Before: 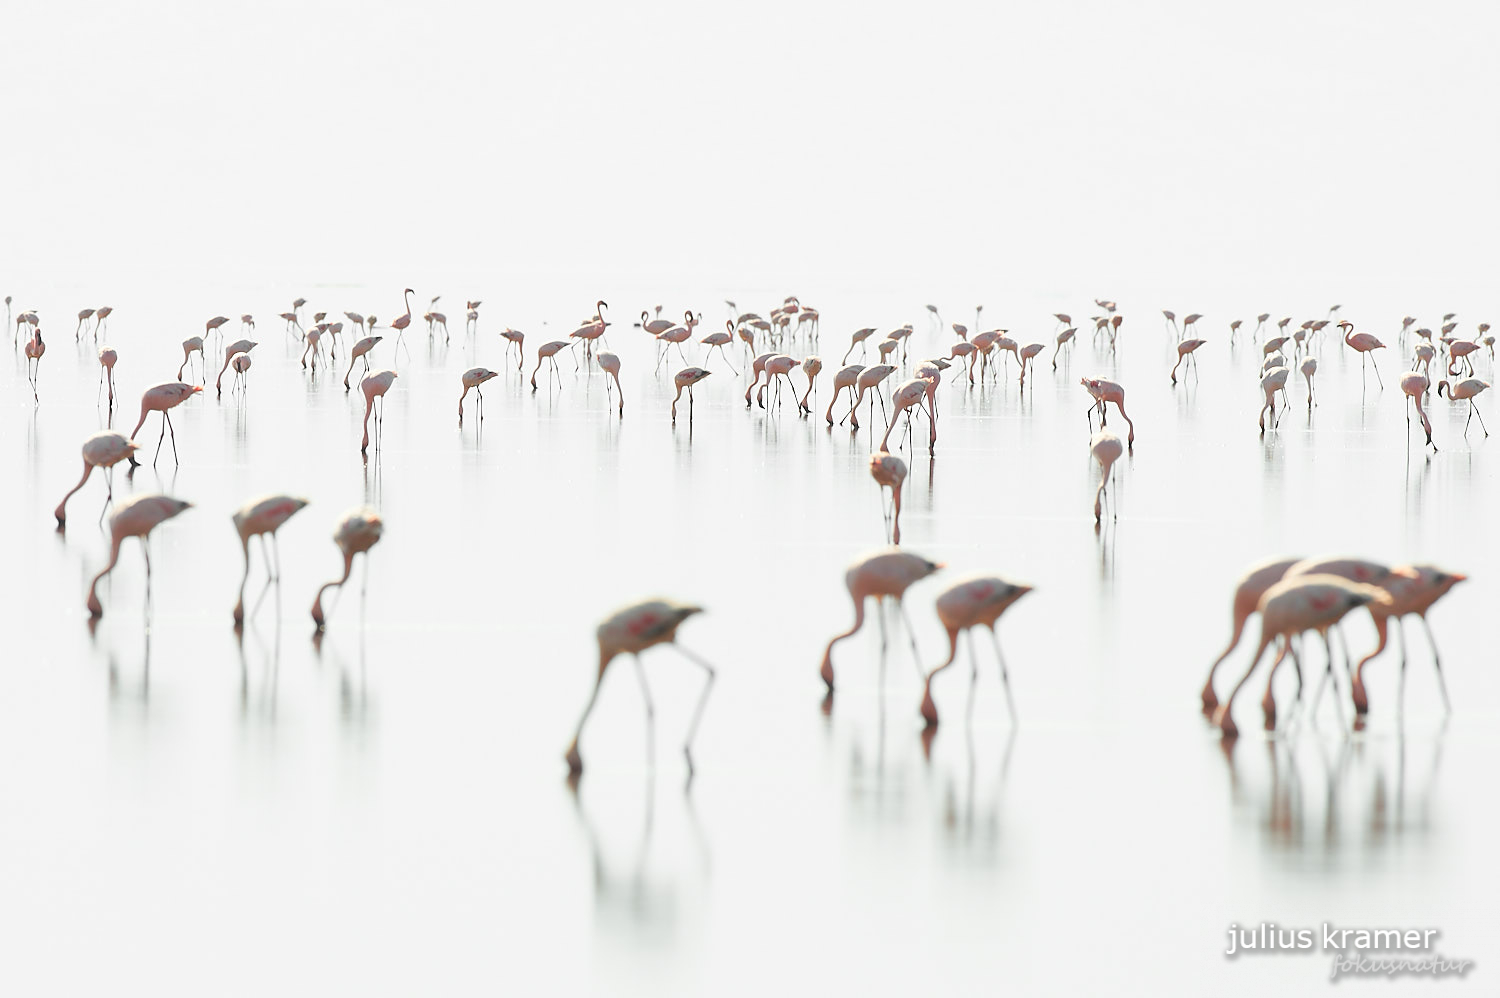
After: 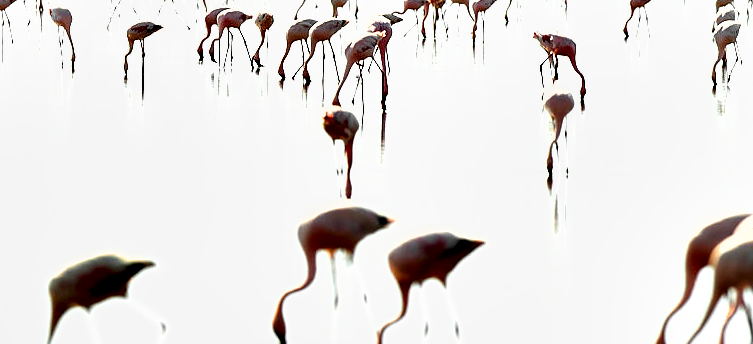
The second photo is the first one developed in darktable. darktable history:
crop: left 36.549%, top 34.726%, right 13.205%, bottom 30.745%
contrast brightness saturation: saturation 0.183
exposure: black level correction 0, exposure 0.696 EV, compensate exposure bias true, compensate highlight preservation false
shadows and highlights: soften with gaussian
